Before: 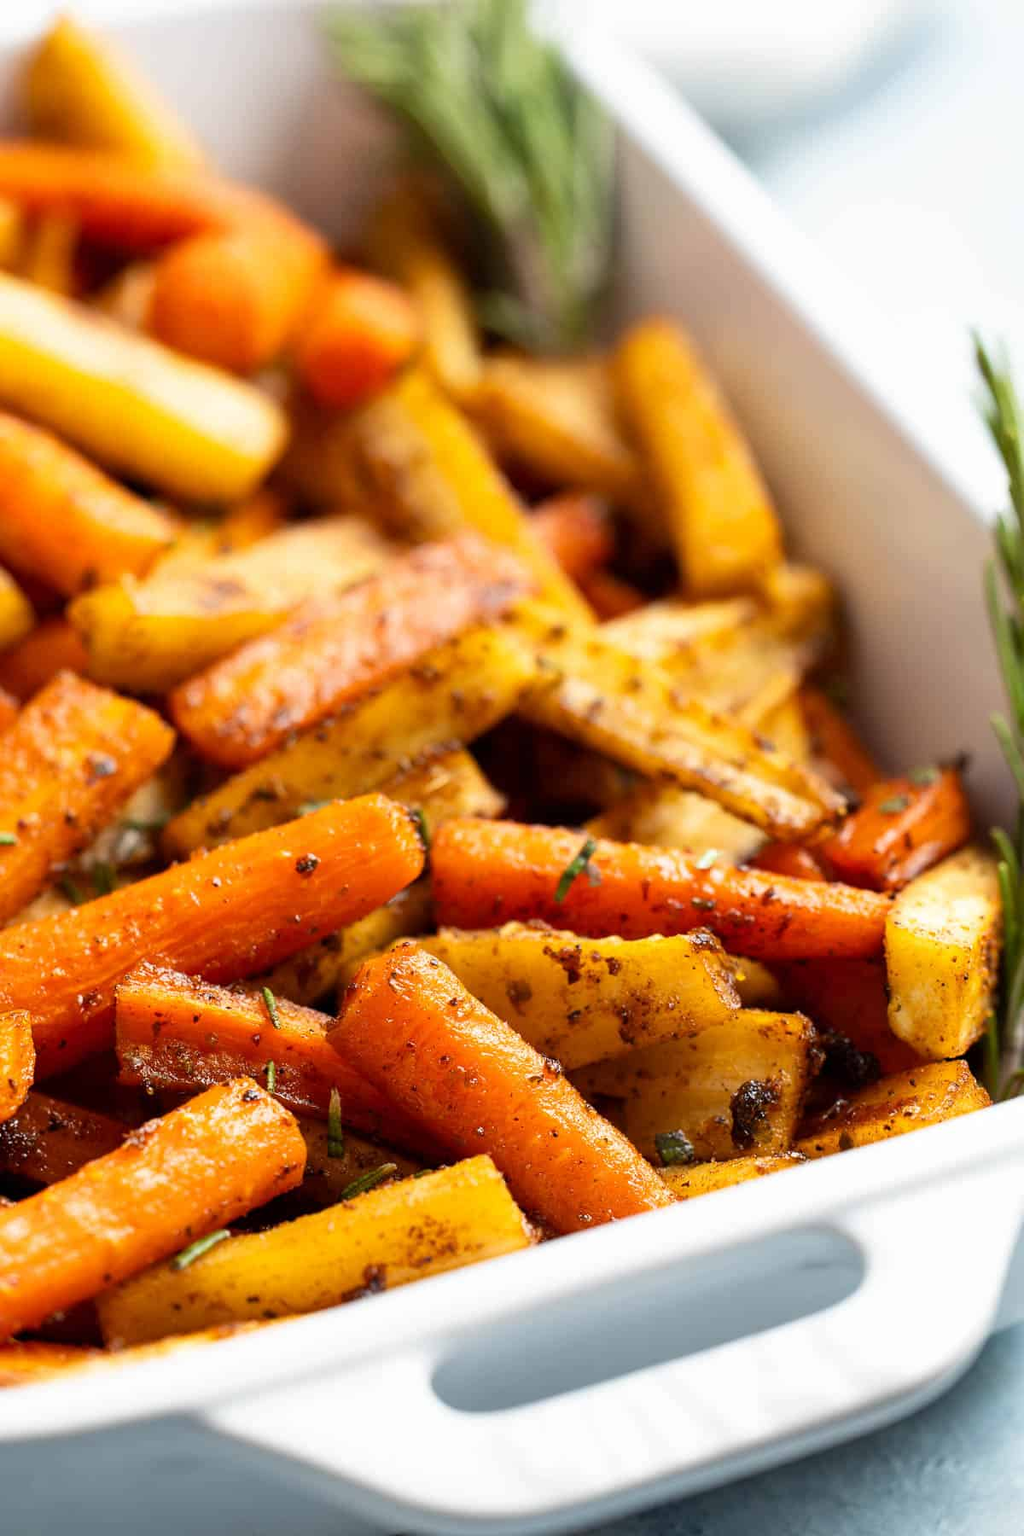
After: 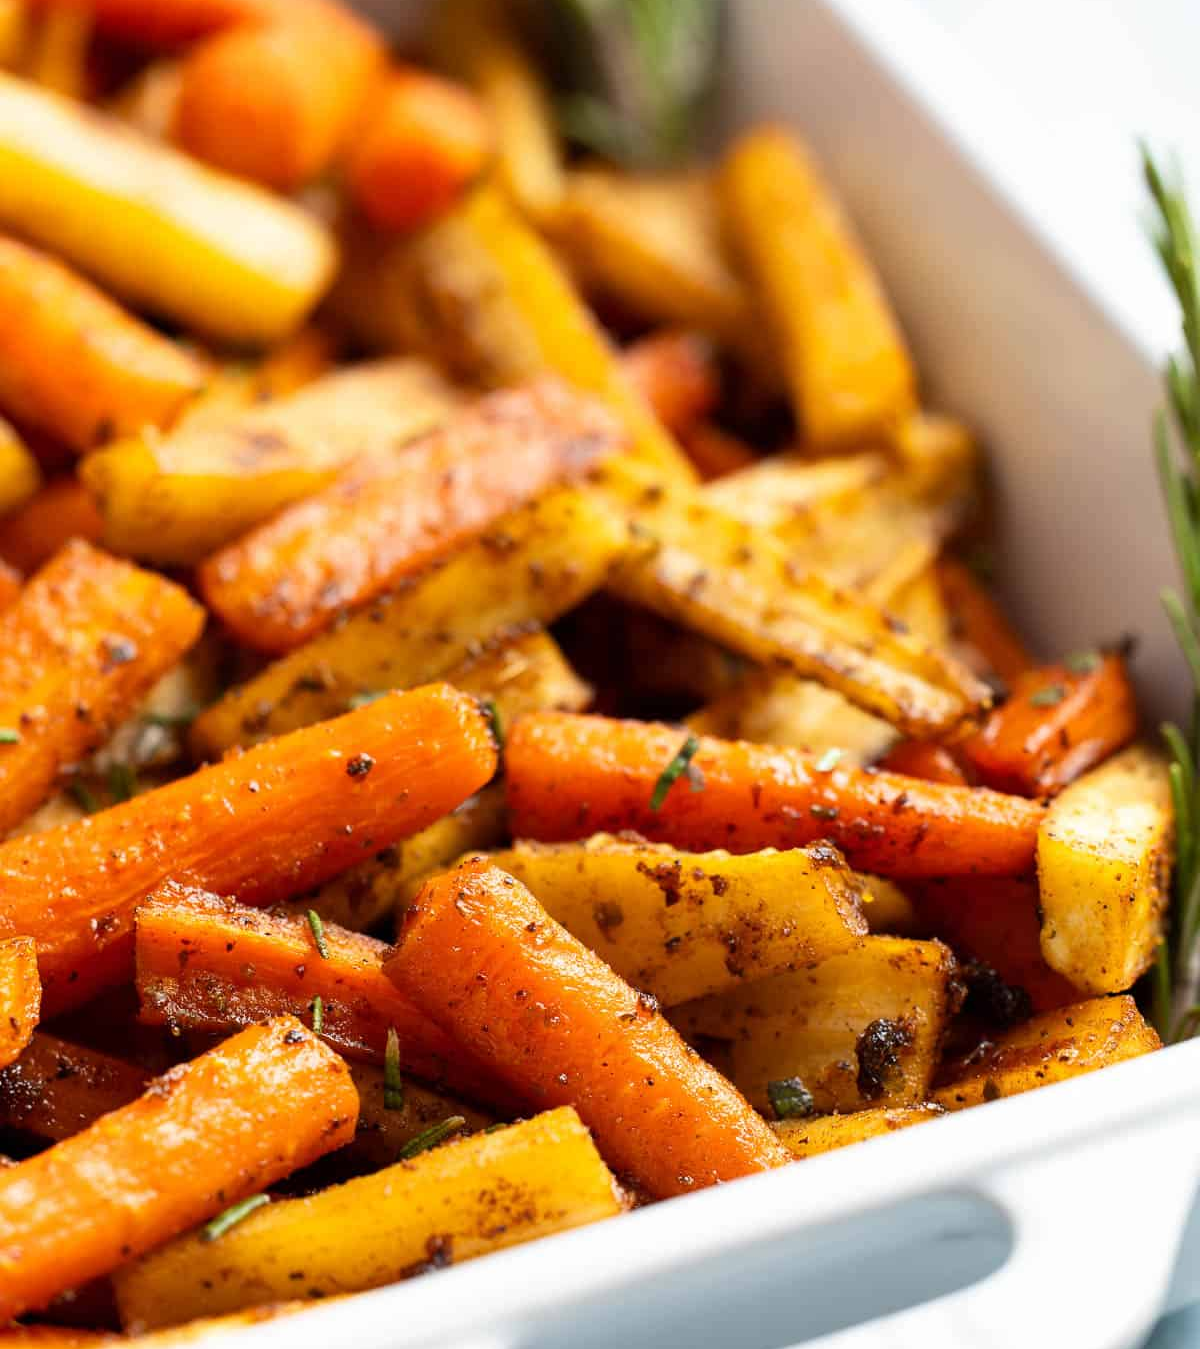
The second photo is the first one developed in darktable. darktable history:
crop: top 13.751%, bottom 11.29%
